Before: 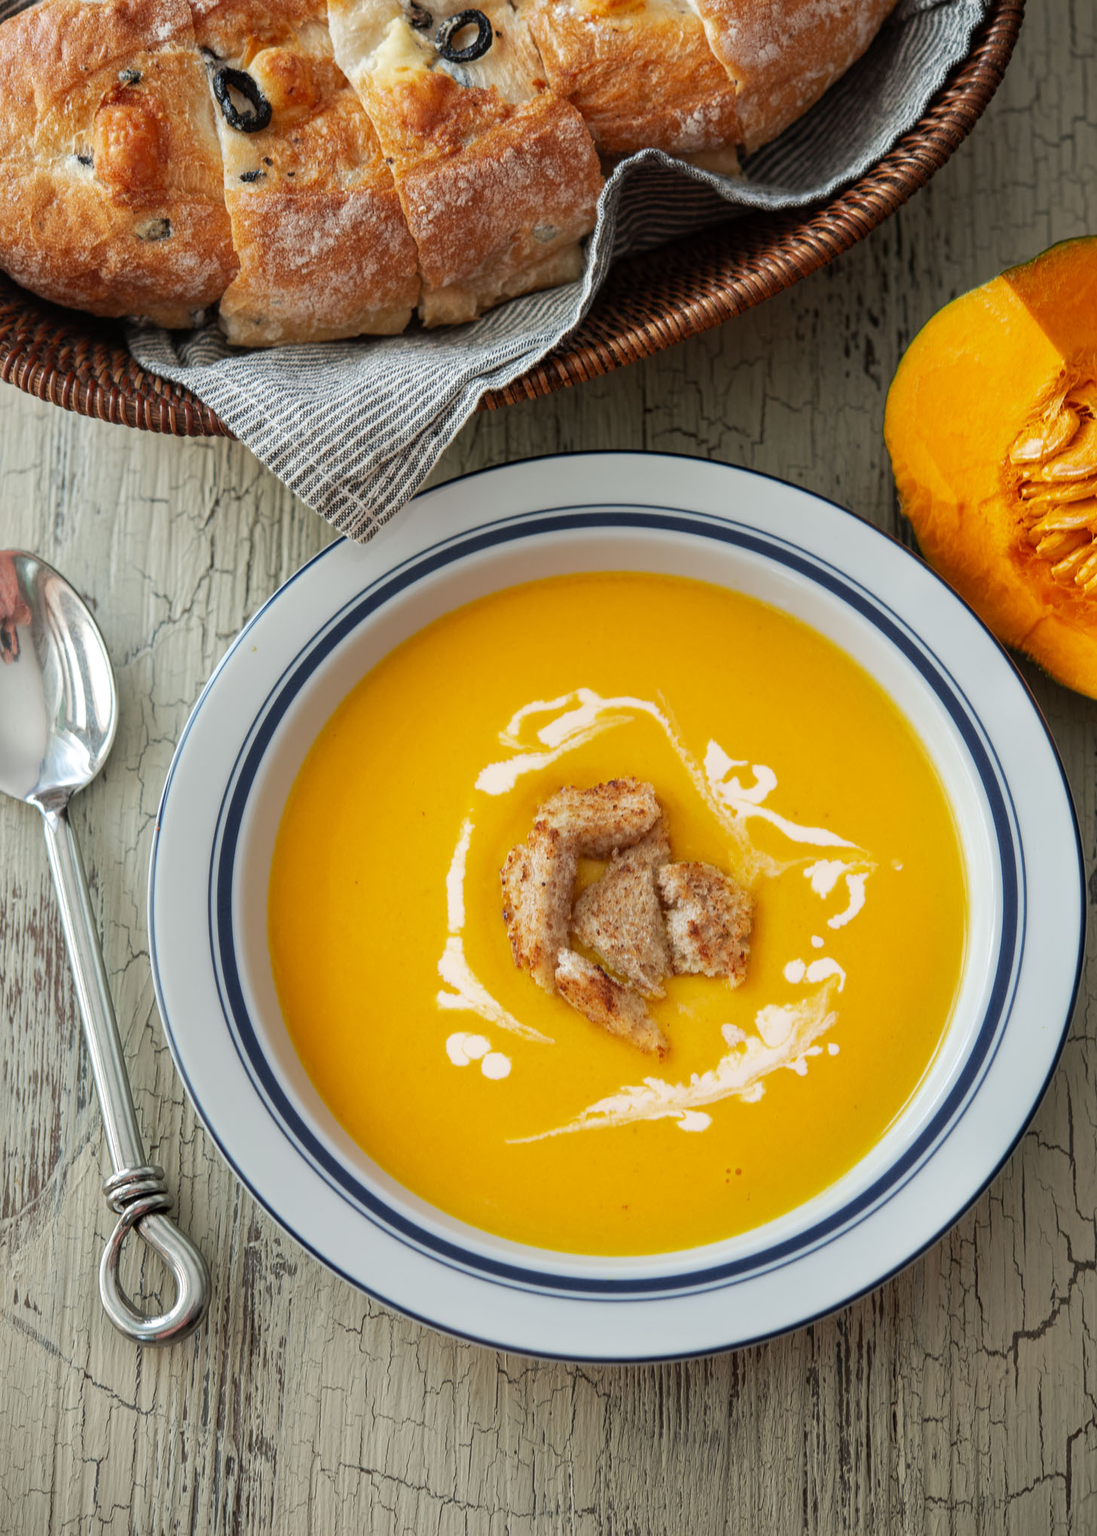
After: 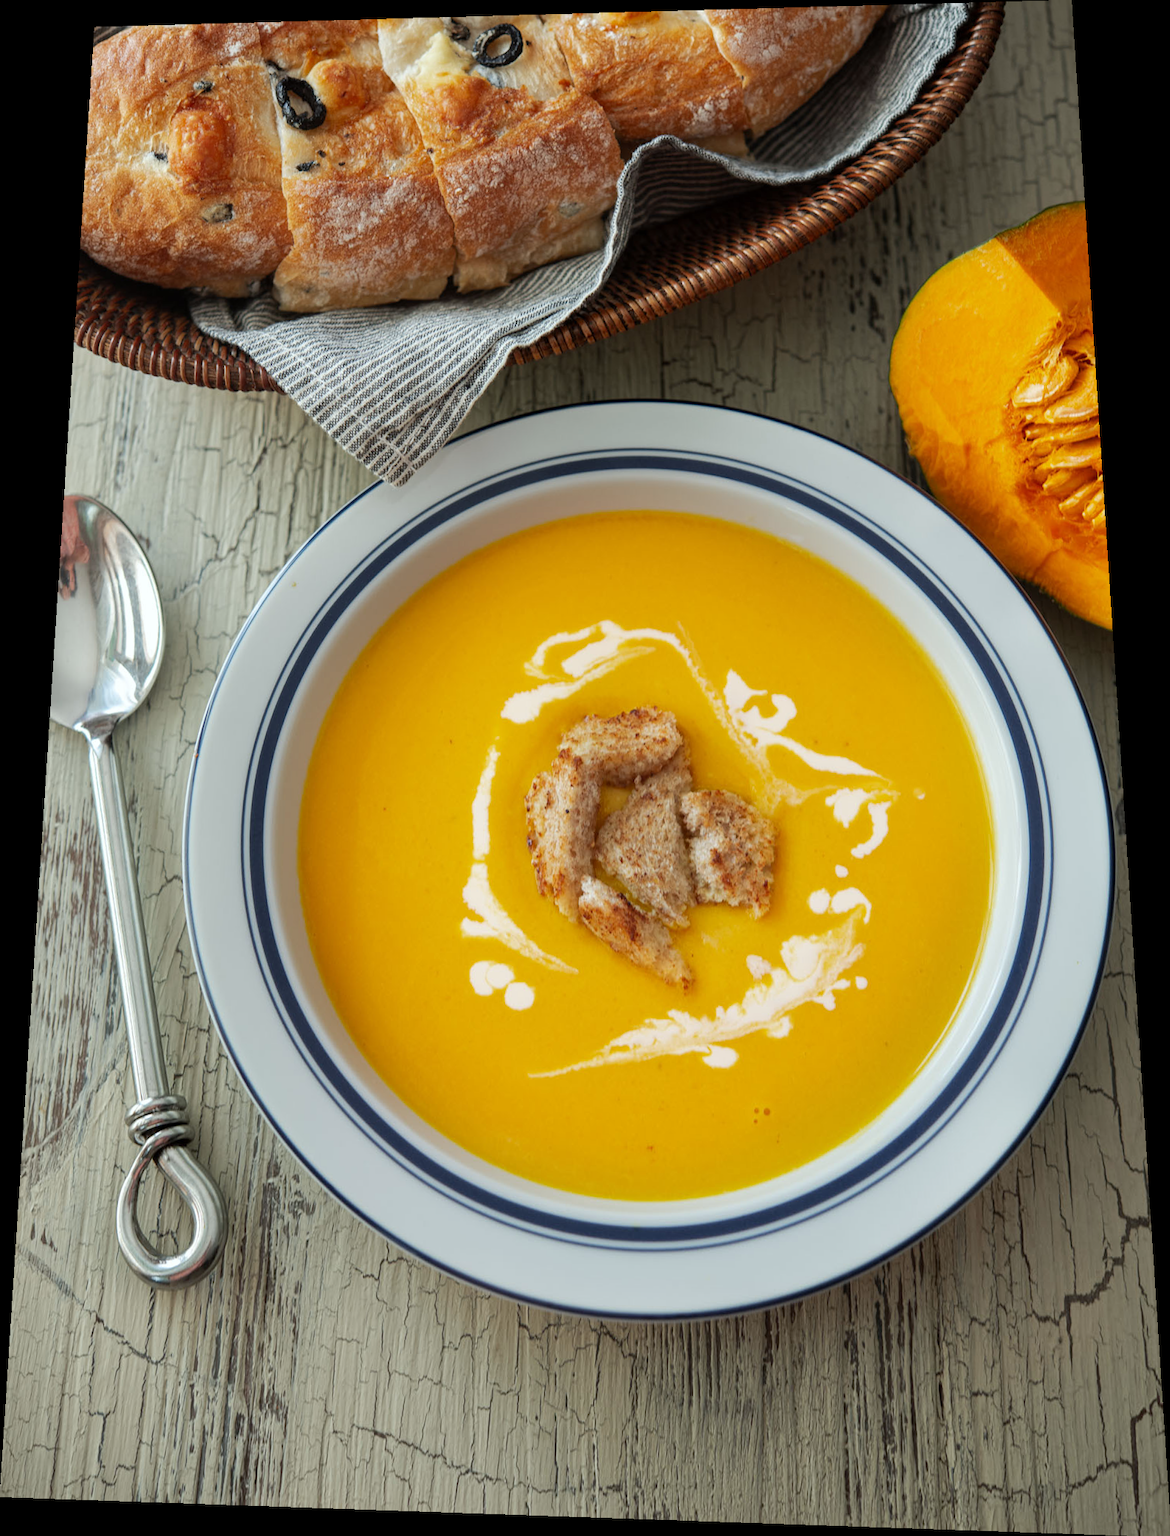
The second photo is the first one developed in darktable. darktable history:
white balance: red 0.978, blue 0.999
rotate and perspective: rotation 0.128°, lens shift (vertical) -0.181, lens shift (horizontal) -0.044, shear 0.001, automatic cropping off
